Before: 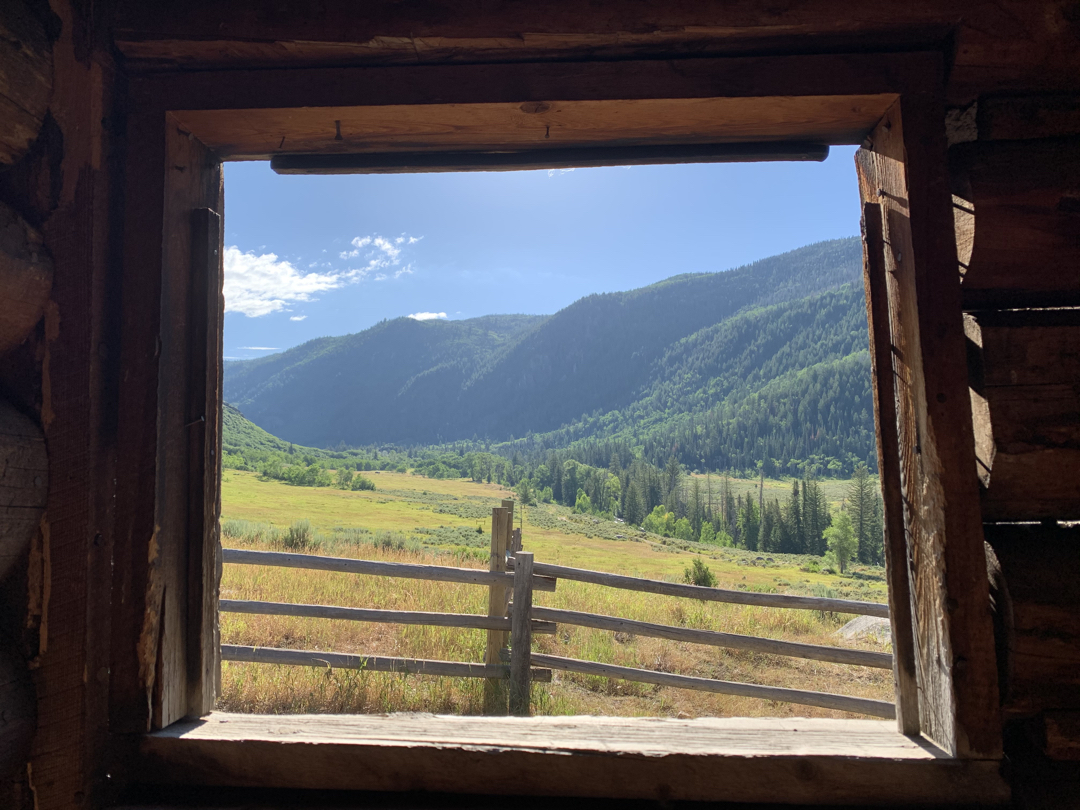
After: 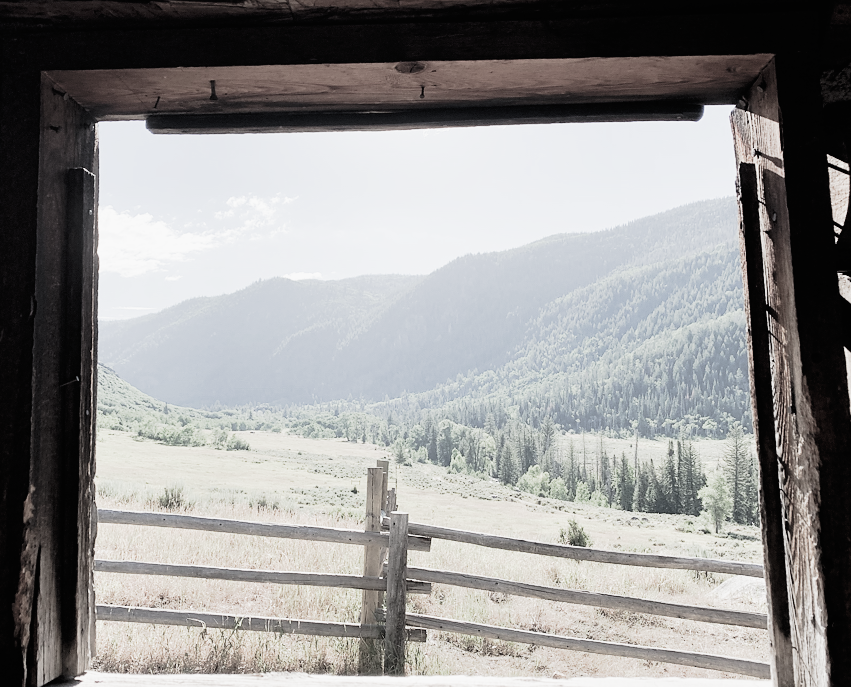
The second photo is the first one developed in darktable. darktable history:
crop: left 11.616%, top 4.941%, right 9.572%, bottom 10.226%
sharpen: radius 0.985, threshold 0.98
exposure: black level correction 0, exposure 0.499 EV, compensate highlight preservation false
filmic rgb: black relative exposure -5.03 EV, white relative exposure 3.96 EV, hardness 2.89, contrast 1.299, highlights saturation mix -31.25%, preserve chrominance RGB euclidean norm (legacy), color science v4 (2020)
tone curve: curves: ch0 [(0, 0.006) (0.037, 0.022) (0.123, 0.105) (0.19, 0.173) (0.277, 0.279) (0.474, 0.517) (0.597, 0.662) (0.687, 0.774) (0.855, 0.891) (1, 0.982)]; ch1 [(0, 0) (0.243, 0.245) (0.422, 0.415) (0.493, 0.498) (0.508, 0.503) (0.531, 0.55) (0.551, 0.582) (0.626, 0.672) (0.694, 0.732) (1, 1)]; ch2 [(0, 0) (0.249, 0.216) (0.356, 0.329) (0.424, 0.442) (0.476, 0.477) (0.498, 0.503) (0.517, 0.524) (0.532, 0.547) (0.562, 0.592) (0.614, 0.657) (0.706, 0.748) (0.808, 0.809) (0.991, 0.968)], preserve colors none
